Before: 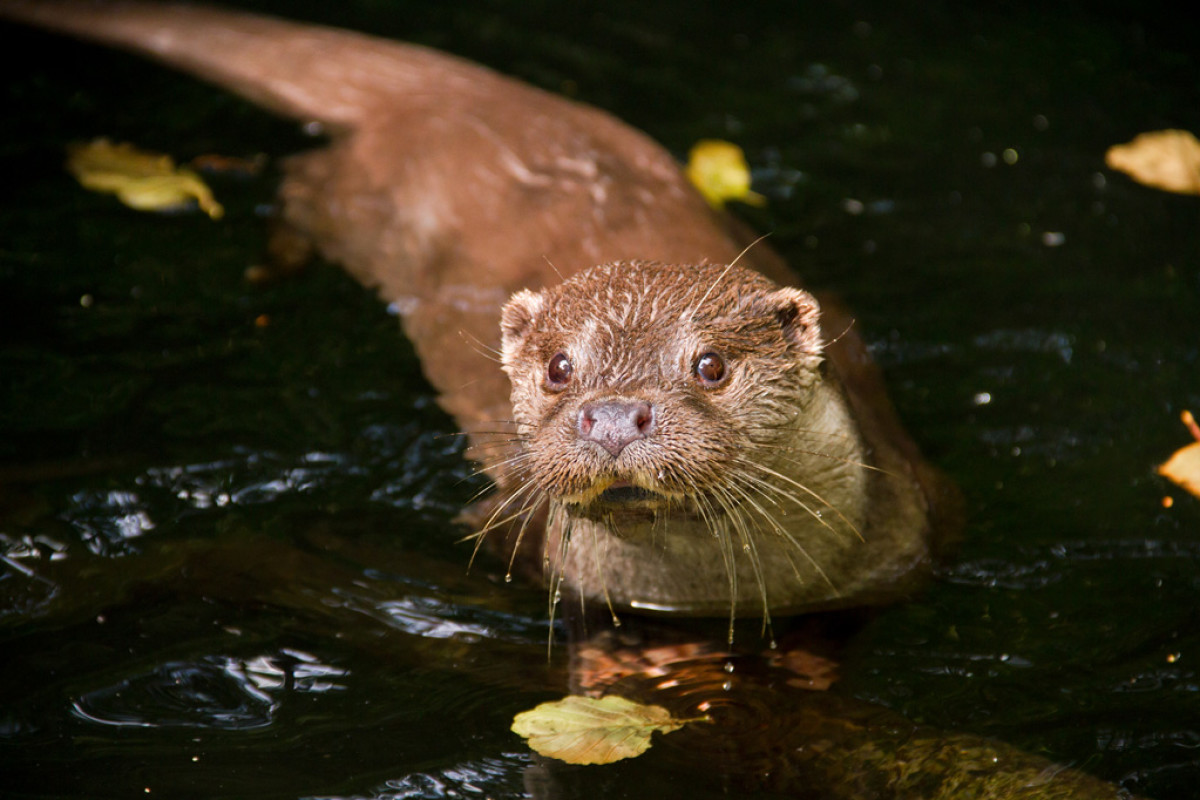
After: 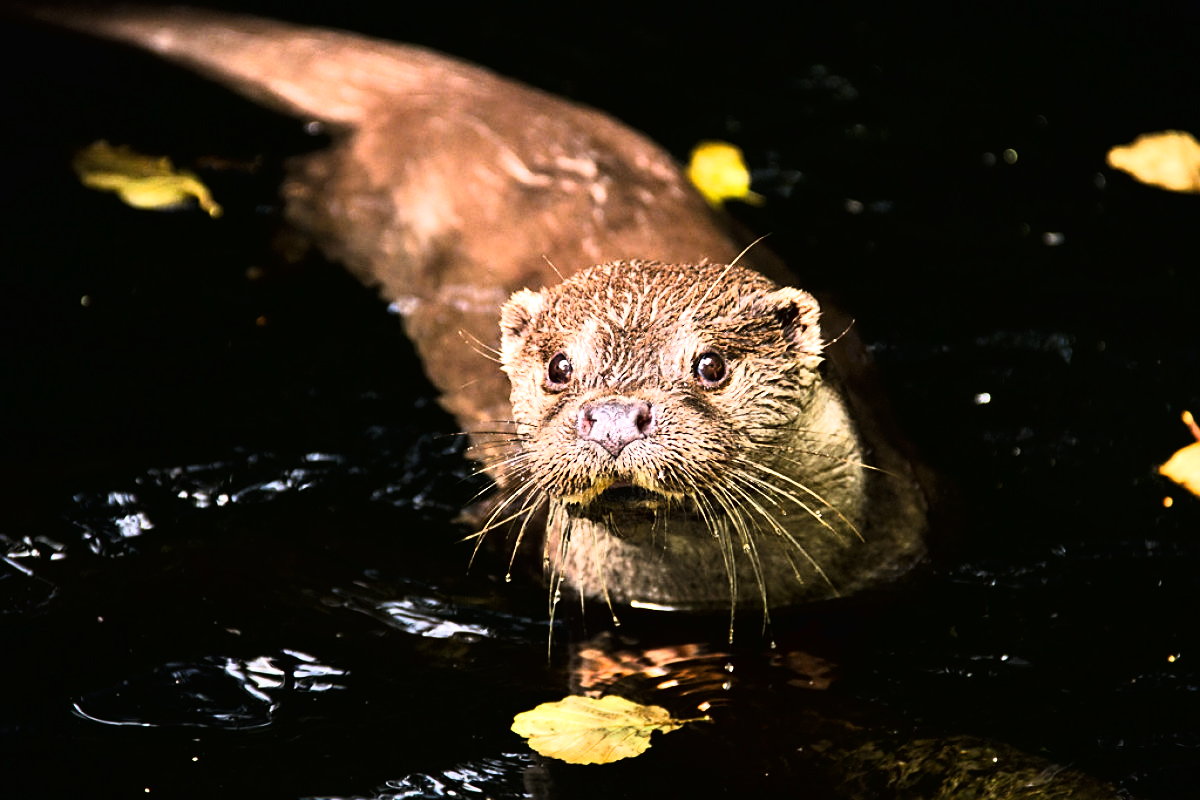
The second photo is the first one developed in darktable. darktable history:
sharpen: on, module defaults
tone curve: curves: ch0 [(0.016, 0.011) (0.084, 0.026) (0.469, 0.508) (0.721, 0.862) (1, 1)], color space Lab, linked channels, preserve colors none
tone equalizer: -8 EV -0.75 EV, -7 EV -0.7 EV, -6 EV -0.6 EV, -5 EV -0.4 EV, -3 EV 0.4 EV, -2 EV 0.6 EV, -1 EV 0.7 EV, +0 EV 0.75 EV, edges refinement/feathering 500, mask exposure compensation -1.57 EV, preserve details no
